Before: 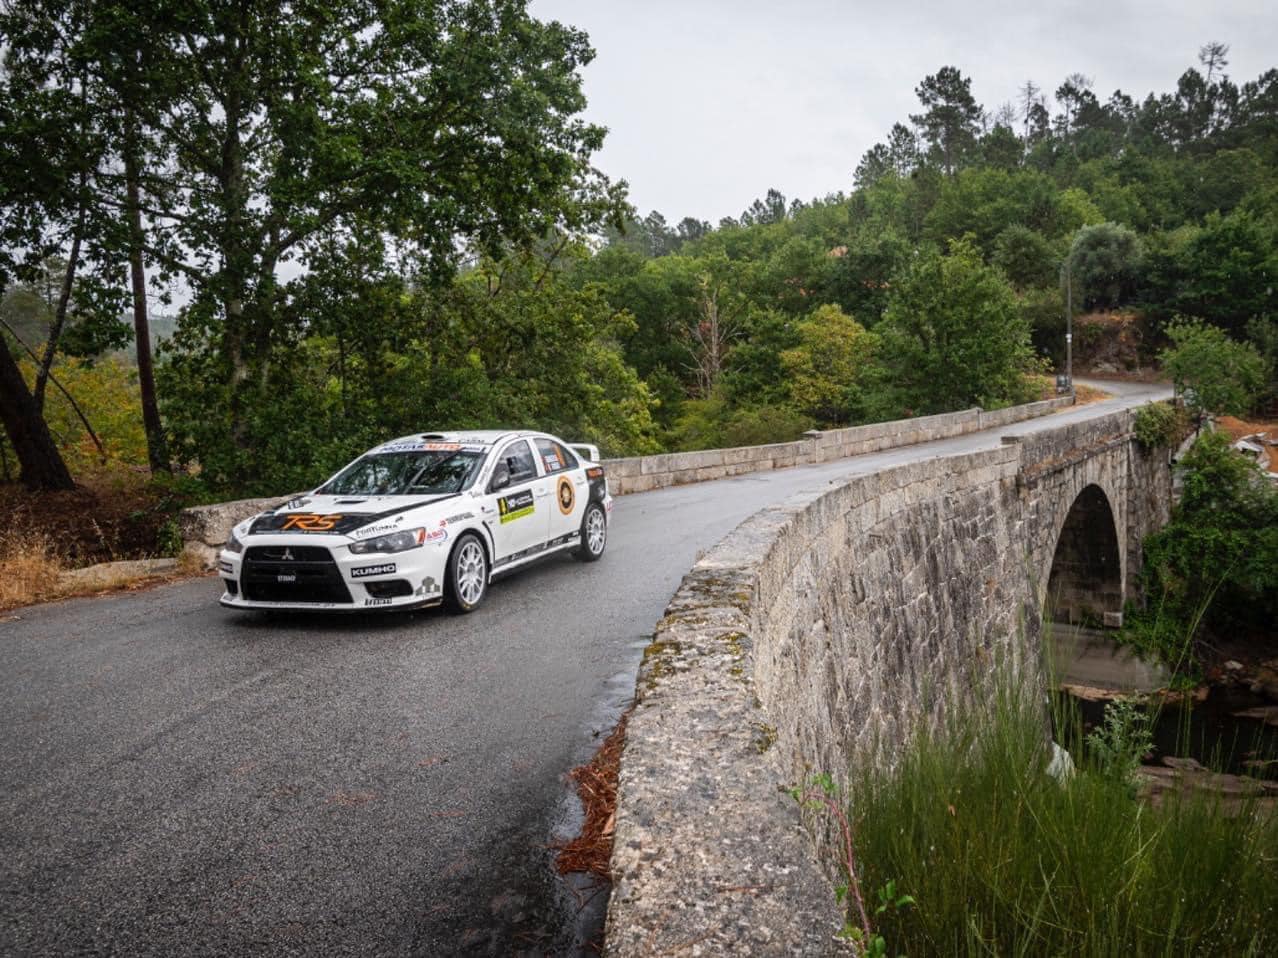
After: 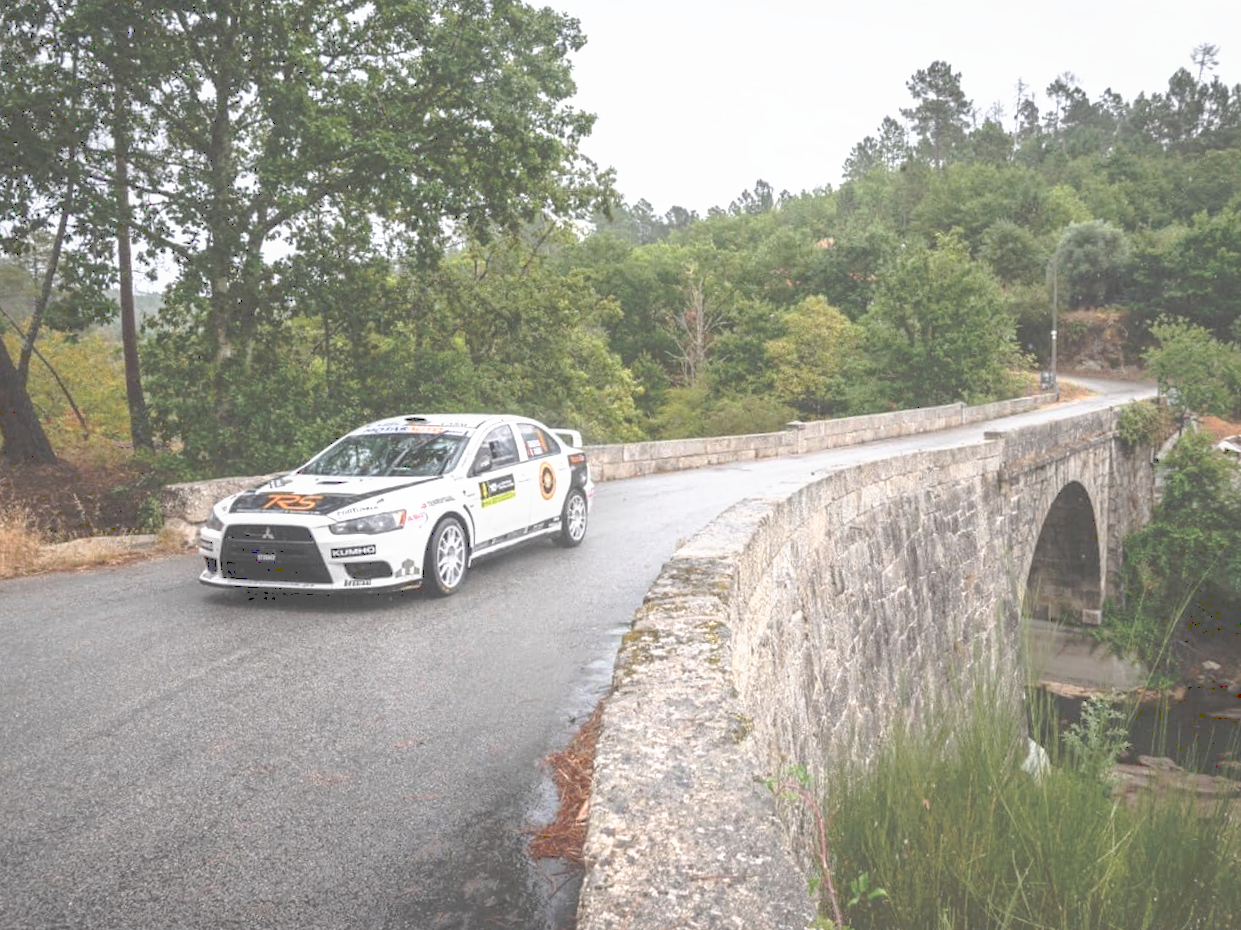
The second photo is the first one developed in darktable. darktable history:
crop and rotate: angle -1.28°
tone curve: curves: ch0 [(0, 0) (0.003, 0.326) (0.011, 0.332) (0.025, 0.352) (0.044, 0.378) (0.069, 0.4) (0.1, 0.416) (0.136, 0.432) (0.177, 0.468) (0.224, 0.509) (0.277, 0.554) (0.335, 0.6) (0.399, 0.642) (0.468, 0.693) (0.543, 0.753) (0.623, 0.818) (0.709, 0.897) (0.801, 0.974) (0.898, 0.991) (1, 1)], preserve colors none
